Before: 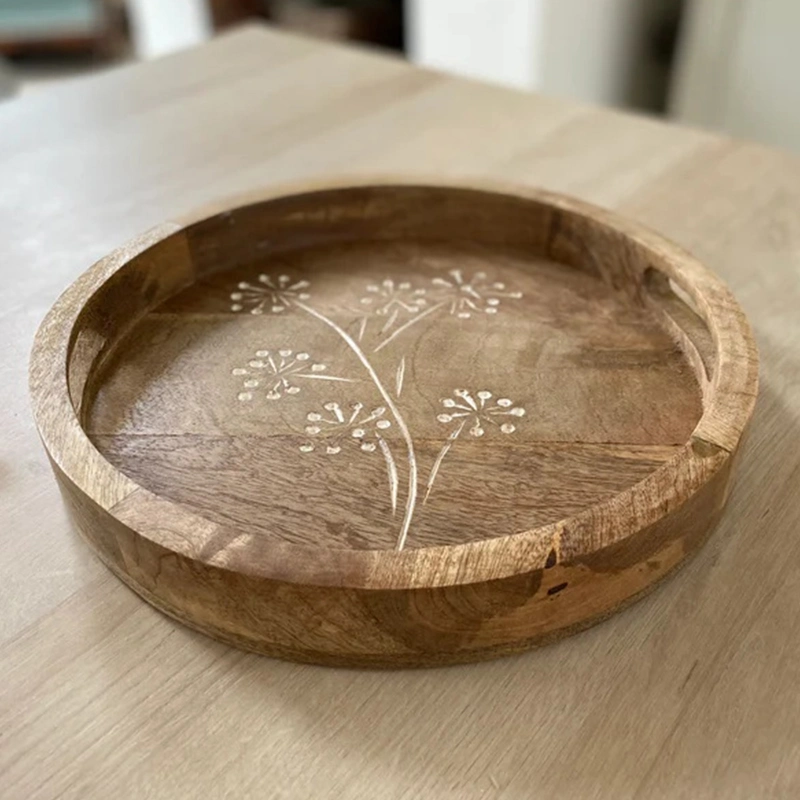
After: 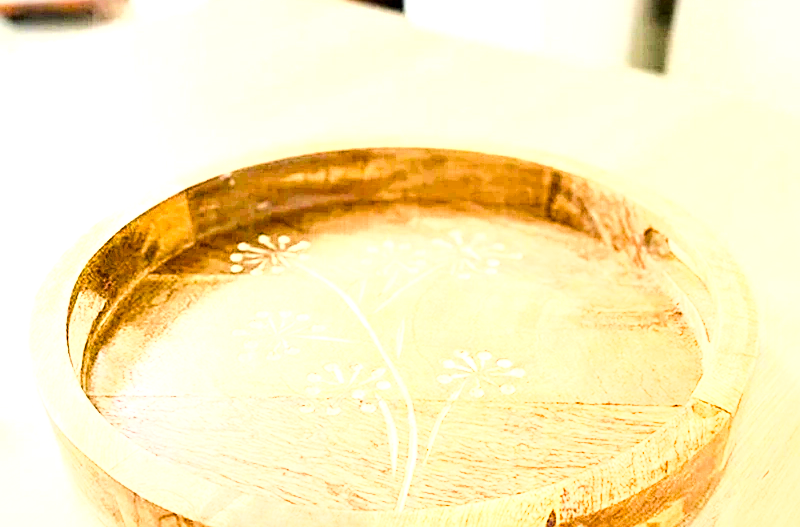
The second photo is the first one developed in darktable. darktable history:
crop and rotate: top 4.932%, bottom 29.107%
exposure: black level correction 0, exposure 2.115 EV, compensate highlight preservation false
color balance rgb: shadows lift › chroma 2.003%, shadows lift › hue 246.98°, linear chroma grading › global chroma 8.791%, perceptual saturation grading › global saturation 20%, perceptual saturation grading › highlights -25.776%, perceptual saturation grading › shadows 25.287%
sharpen: on, module defaults
local contrast: highlights 105%, shadows 99%, detail 200%, midtone range 0.2
base curve: curves: ch0 [(0, 0) (0.007, 0.004) (0.027, 0.03) (0.046, 0.07) (0.207, 0.54) (0.442, 0.872) (0.673, 0.972) (1, 1)]
